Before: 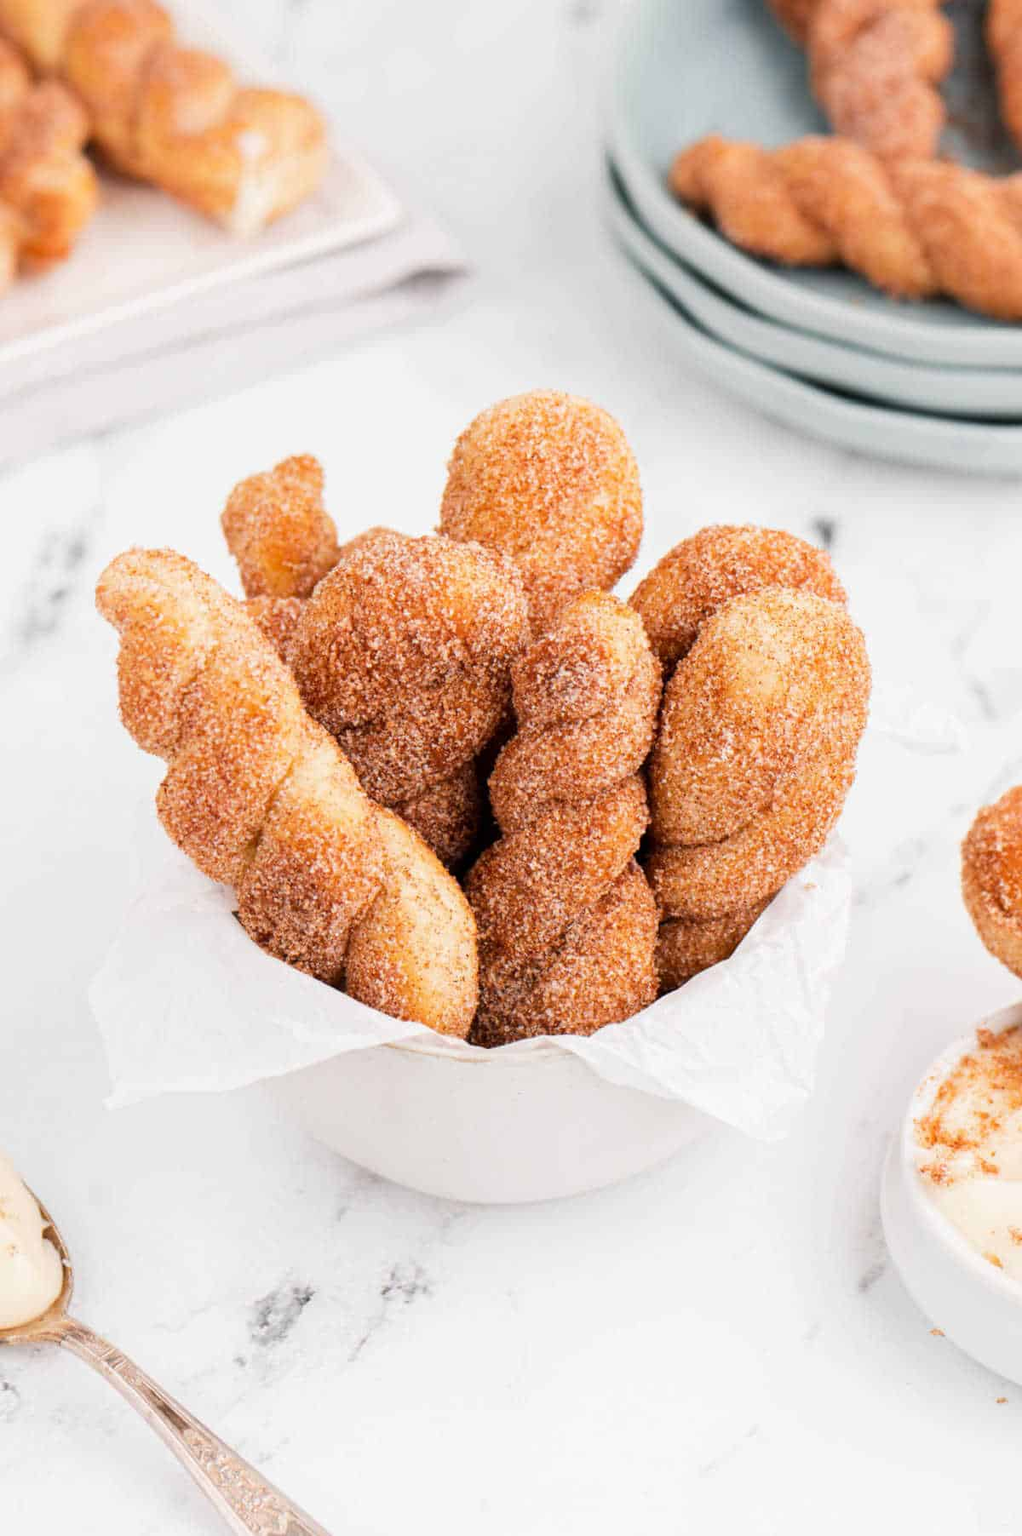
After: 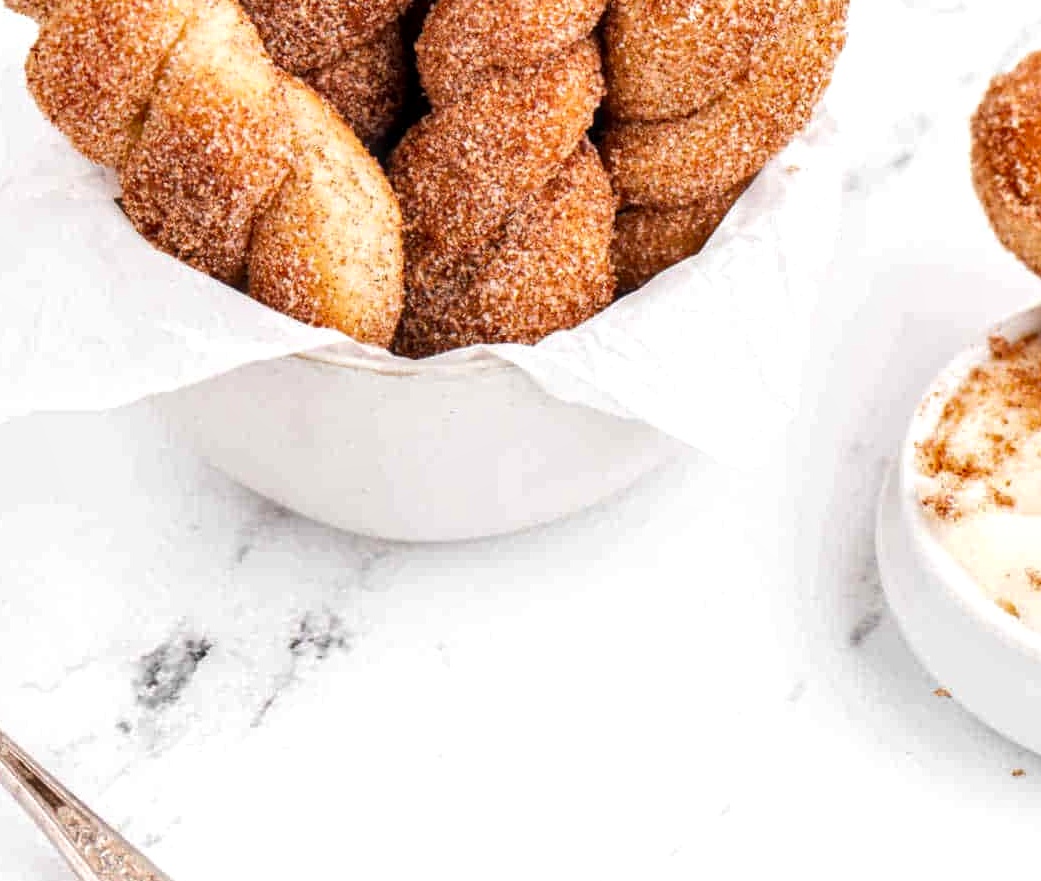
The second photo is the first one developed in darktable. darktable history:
shadows and highlights: shadows -86.85, highlights -37.1, soften with gaussian
crop and rotate: left 13.247%, top 48.341%, bottom 2.778%
exposure: exposure 0.19 EV, compensate highlight preservation false
local contrast: on, module defaults
